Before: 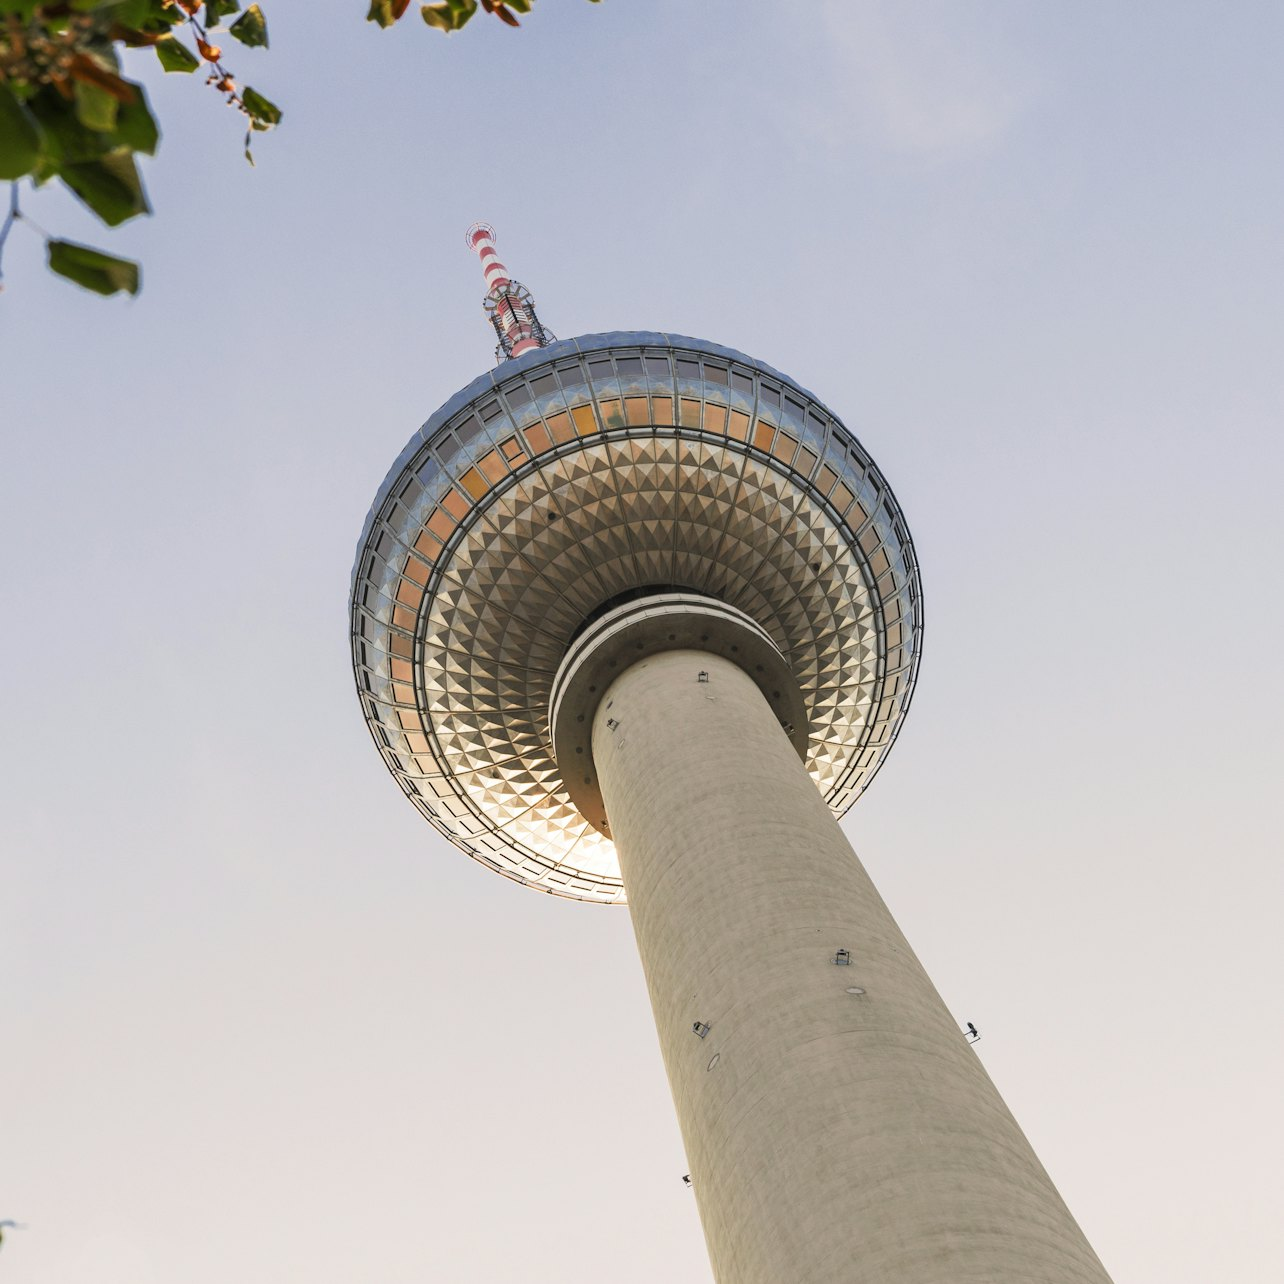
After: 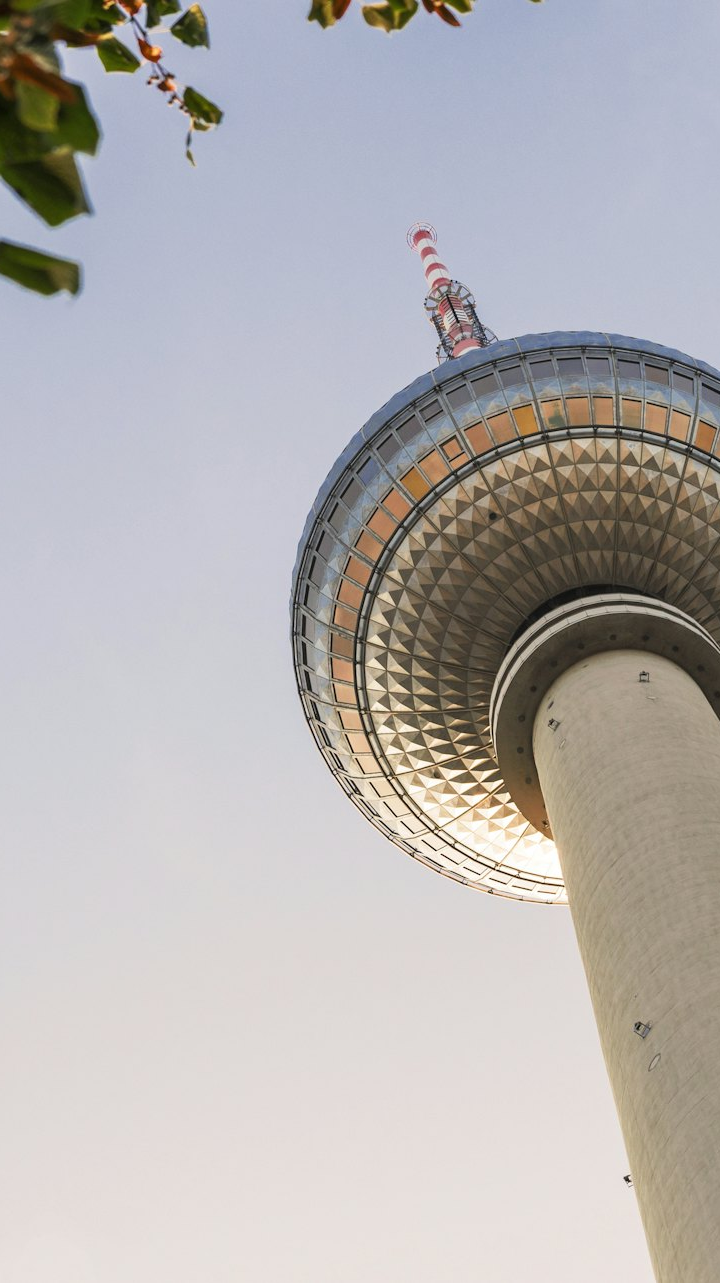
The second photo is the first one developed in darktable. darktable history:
crop: left 4.665%, right 39.036%
